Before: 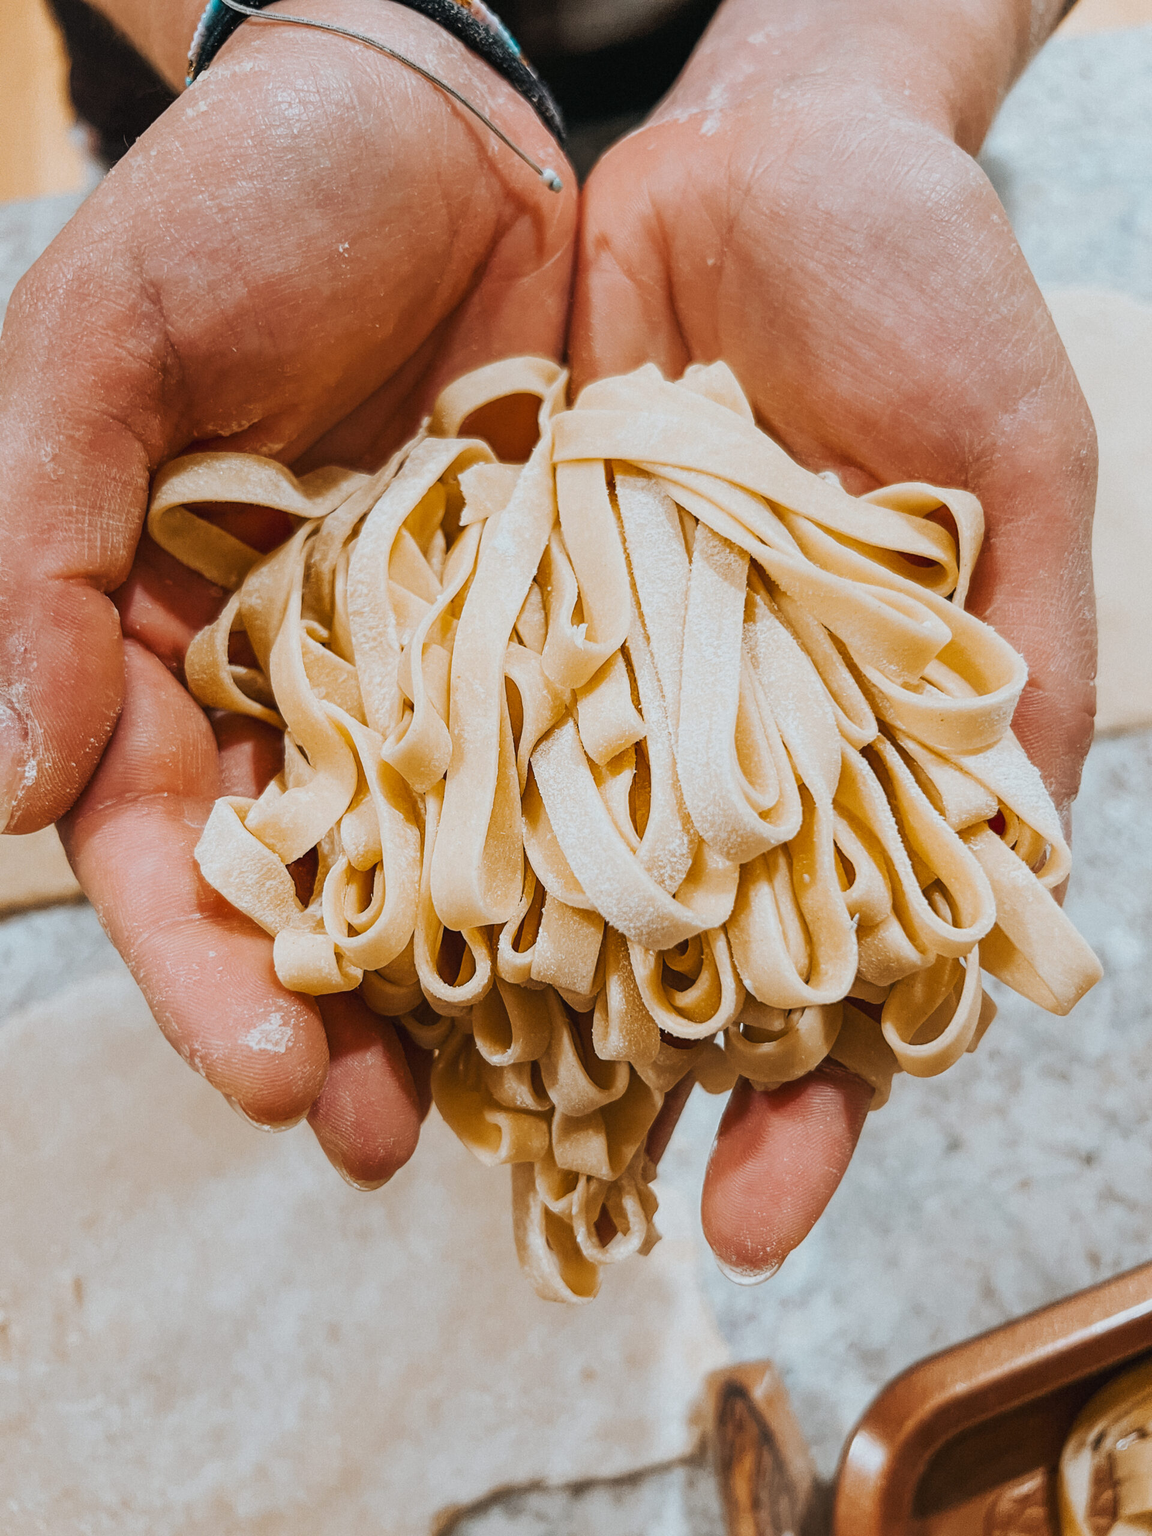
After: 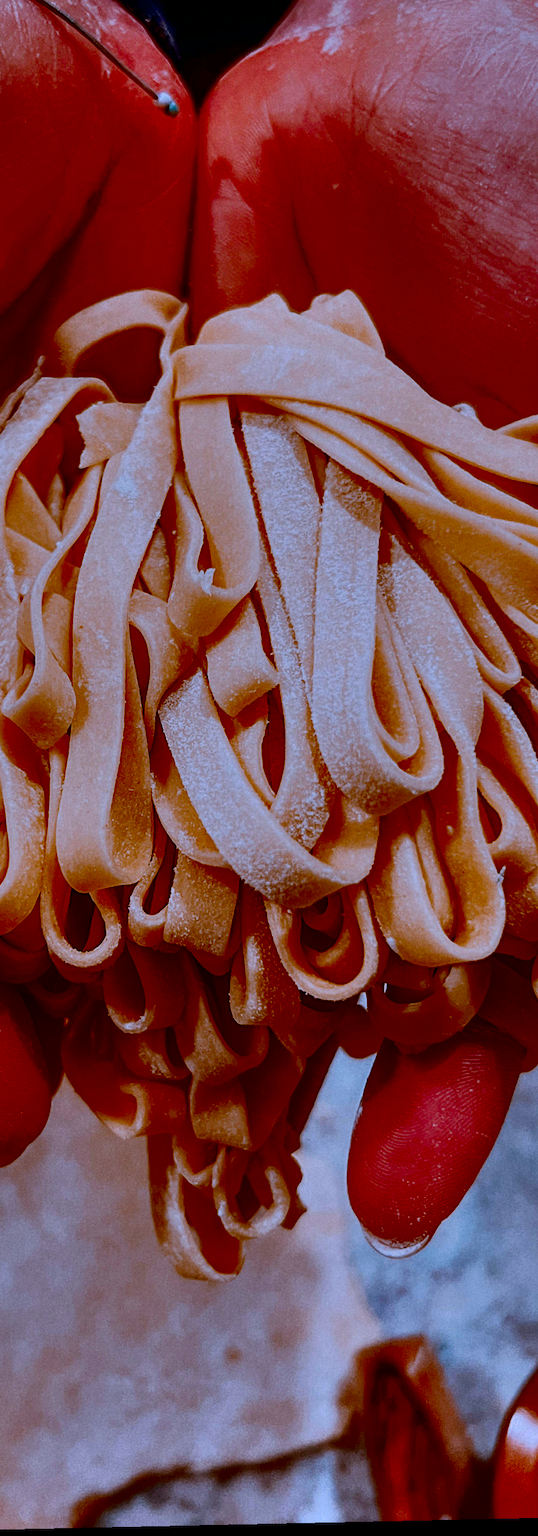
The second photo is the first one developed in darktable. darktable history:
crop: left 33.452%, top 6.025%, right 23.155%
rotate and perspective: rotation -1.24°, automatic cropping off
shadows and highlights: radius 264.75, soften with gaussian
contrast brightness saturation: brightness -1, saturation 1
white balance: red 1.004, blue 1.096
base curve: curves: ch0 [(0, 0) (0.073, 0.04) (0.157, 0.139) (0.492, 0.492) (0.758, 0.758) (1, 1)], preserve colors none
tone equalizer: on, module defaults
